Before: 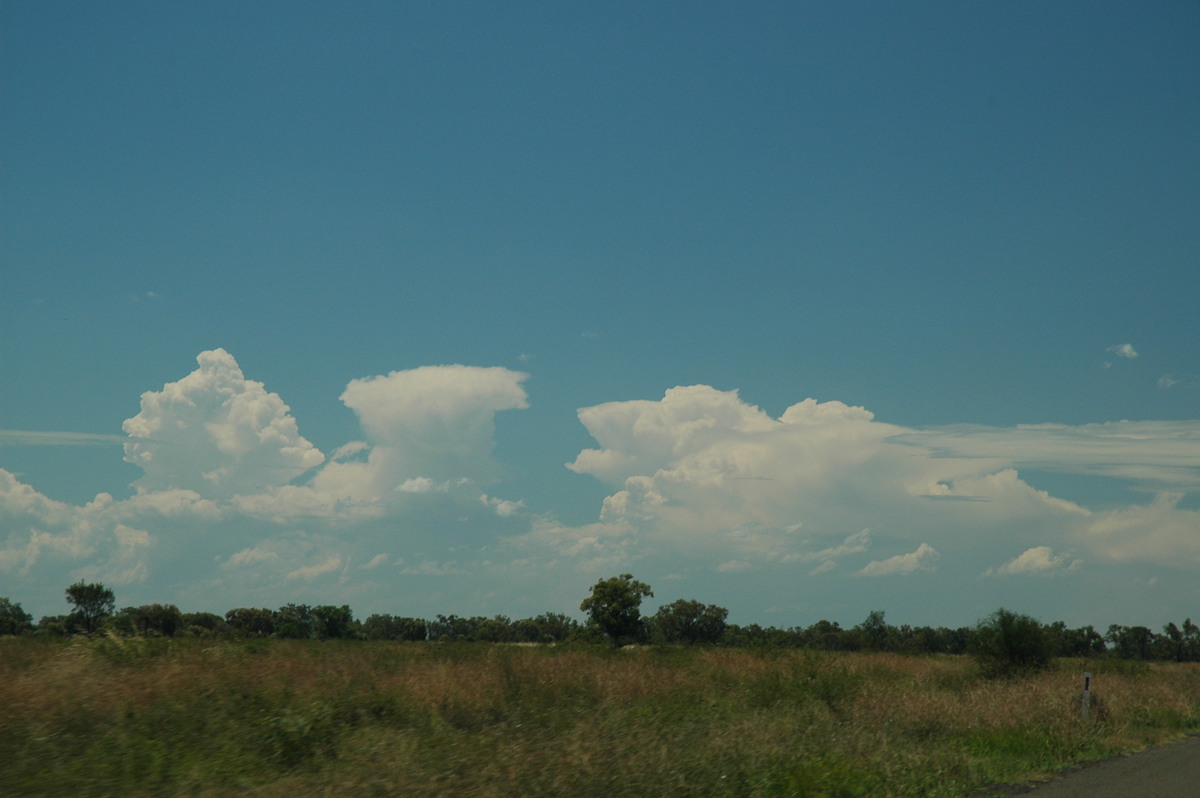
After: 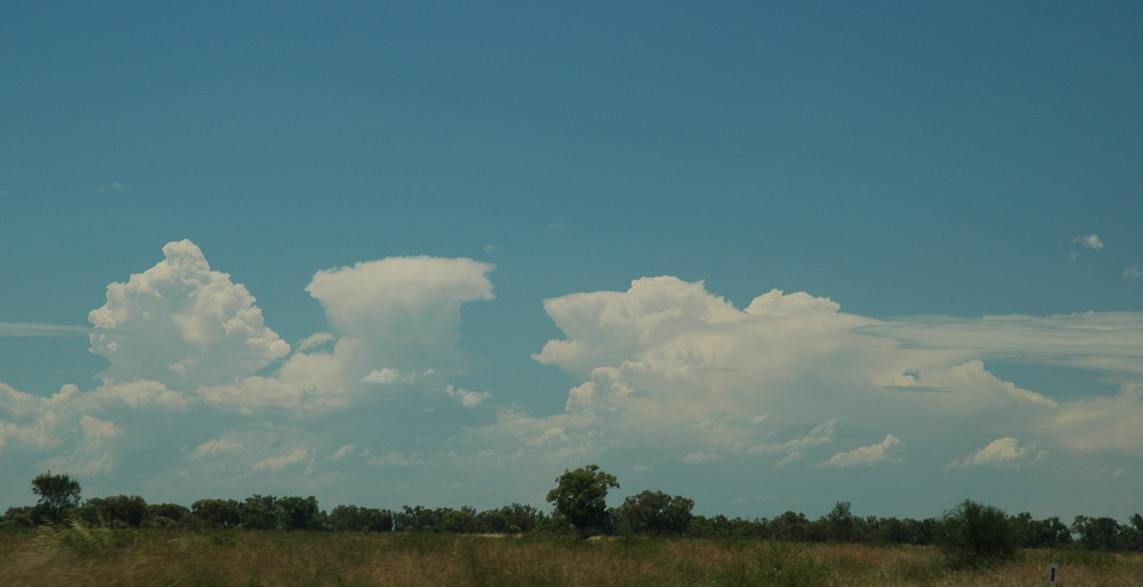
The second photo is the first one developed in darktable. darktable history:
crop and rotate: left 2.839%, top 13.692%, right 1.897%, bottom 12.698%
